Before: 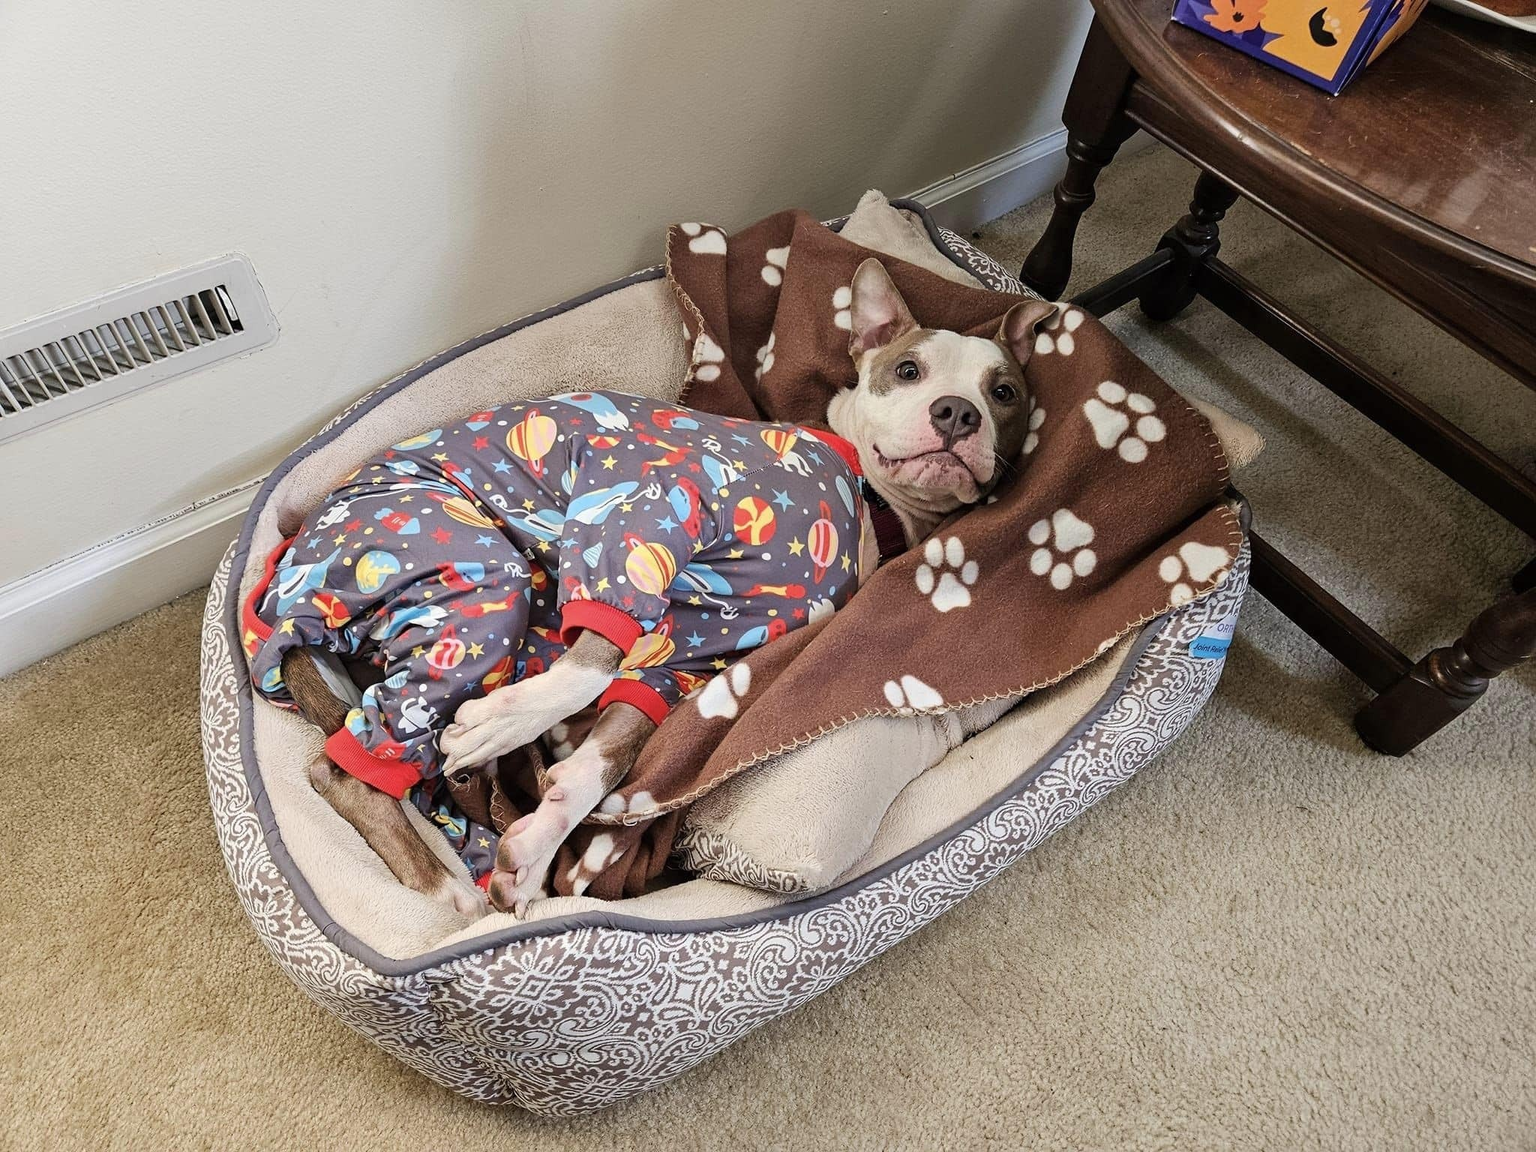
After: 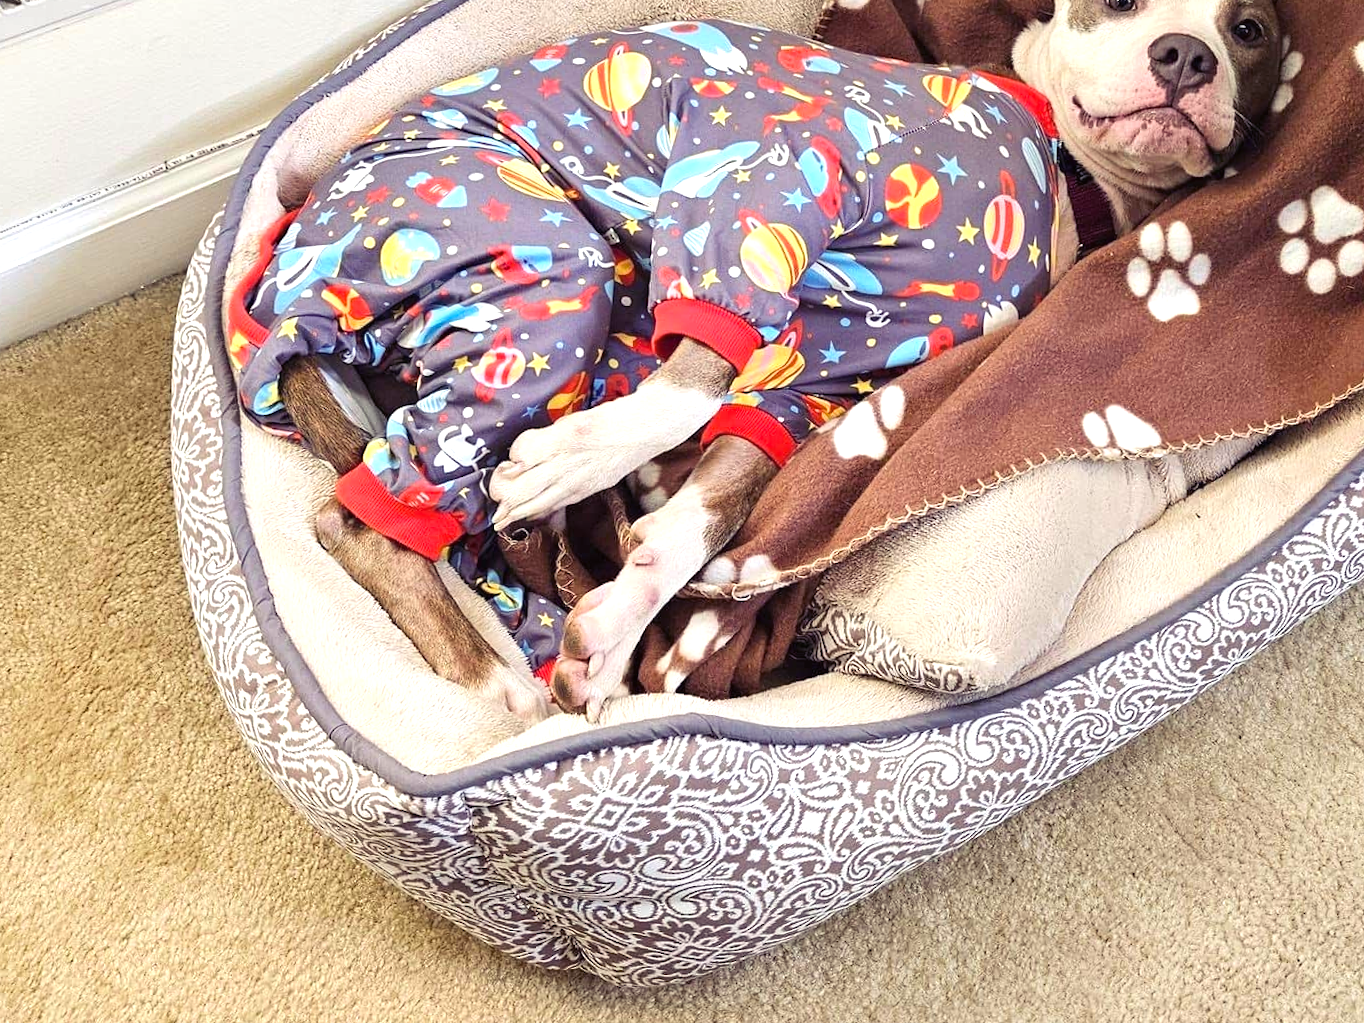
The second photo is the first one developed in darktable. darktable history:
crop and rotate: angle -0.819°, left 3.772%, top 32.104%, right 28.32%
color balance rgb: shadows lift › luminance -21.361%, shadows lift › chroma 9.306%, shadows lift › hue 283.9°, linear chroma grading › global chroma 20.174%, perceptual saturation grading › global saturation 0.146%, global vibrance 10.273%, saturation formula JzAzBz (2021)
local contrast: mode bilateral grid, contrast 99, coarseness 100, detail 92%, midtone range 0.2
exposure: black level correction 0, exposure 0.694 EV, compensate highlight preservation false
